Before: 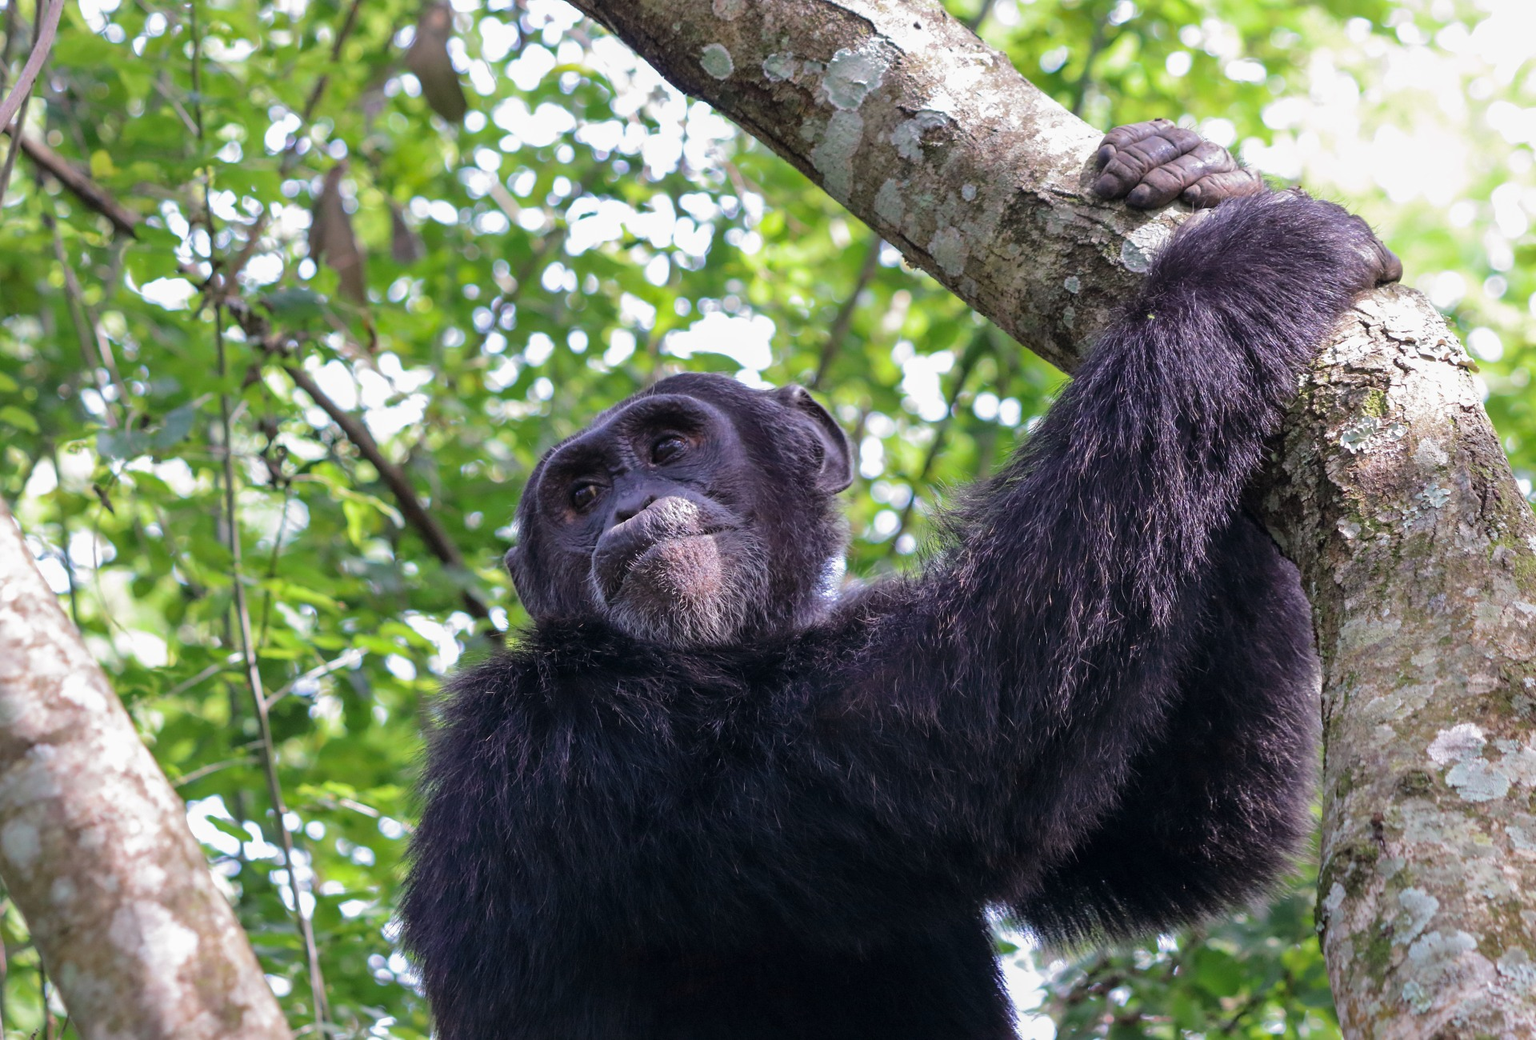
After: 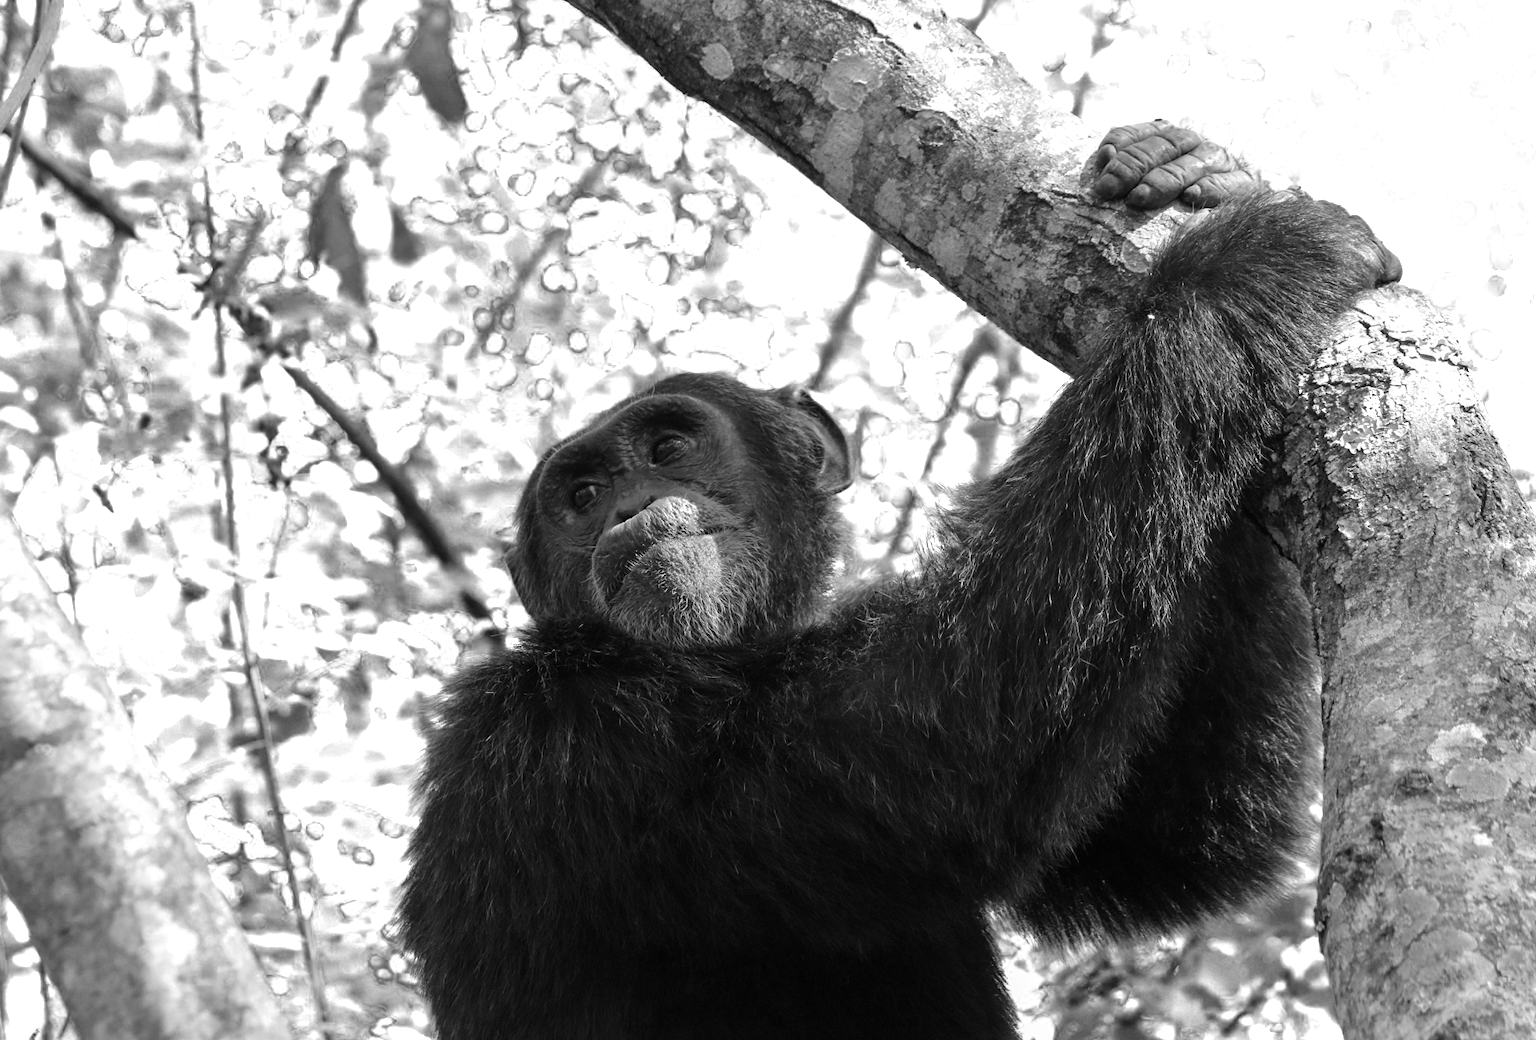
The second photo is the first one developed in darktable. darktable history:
color balance rgb: shadows lift › luminance -10%, highlights gain › luminance 10%, saturation formula JzAzBz (2021)
color zones: curves: ch0 [(0, 0.554) (0.146, 0.662) (0.293, 0.86) (0.503, 0.774) (0.637, 0.106) (0.74, 0.072) (0.866, 0.488) (0.998, 0.569)]; ch1 [(0, 0) (0.143, 0) (0.286, 0) (0.429, 0) (0.571, 0) (0.714, 0) (0.857, 0)]
